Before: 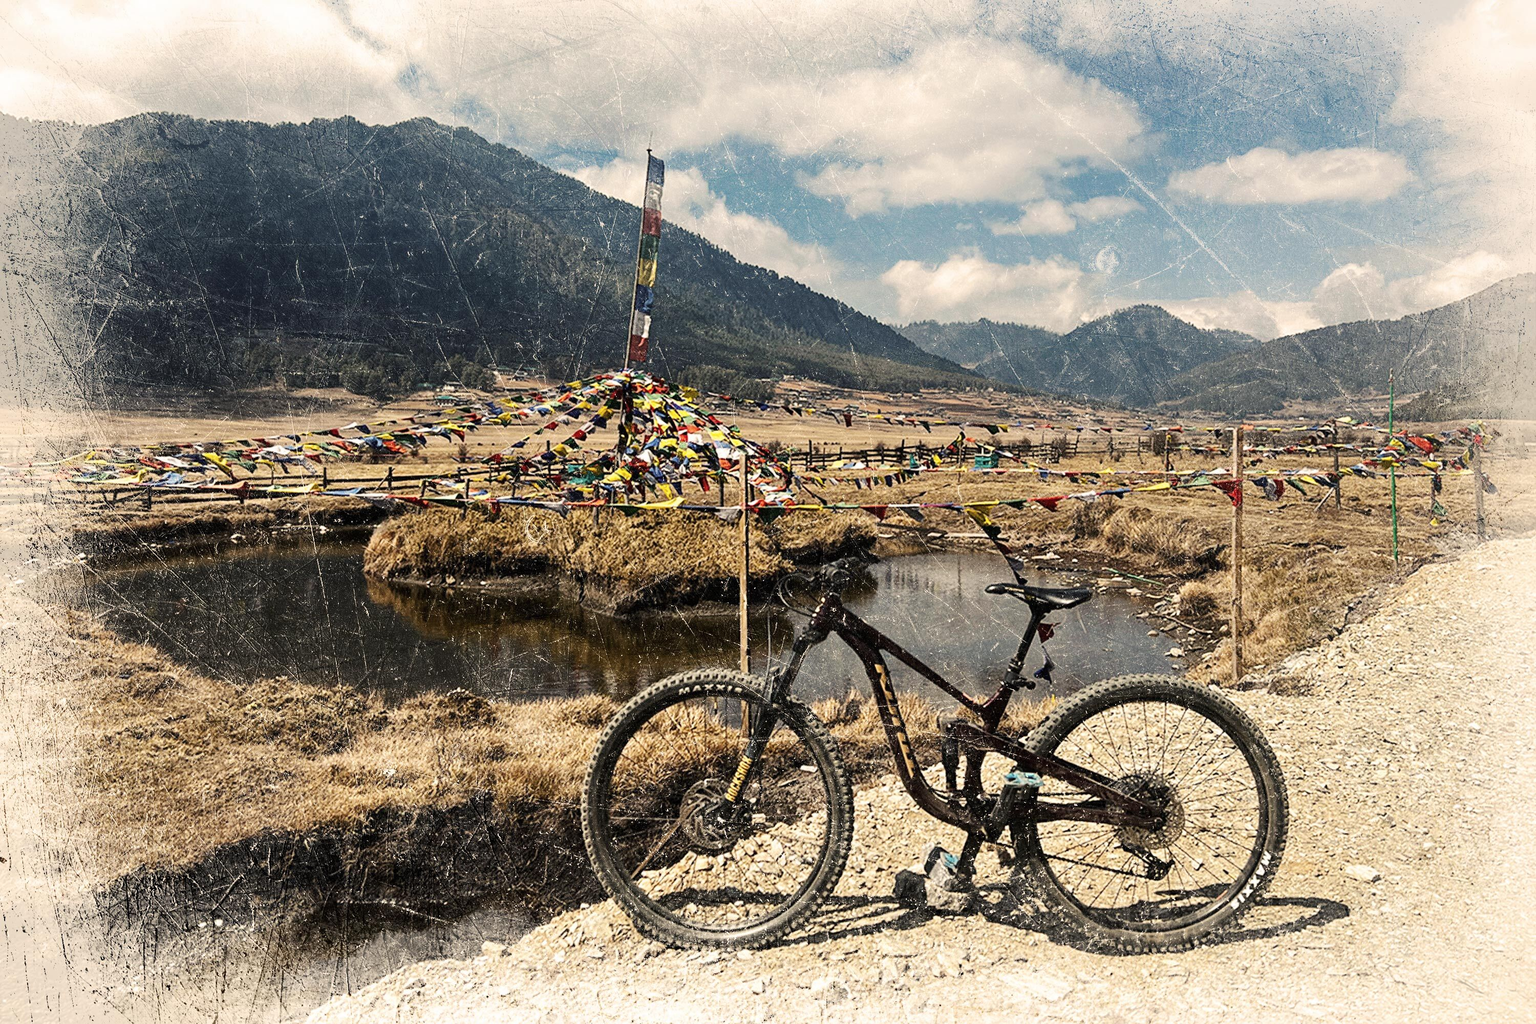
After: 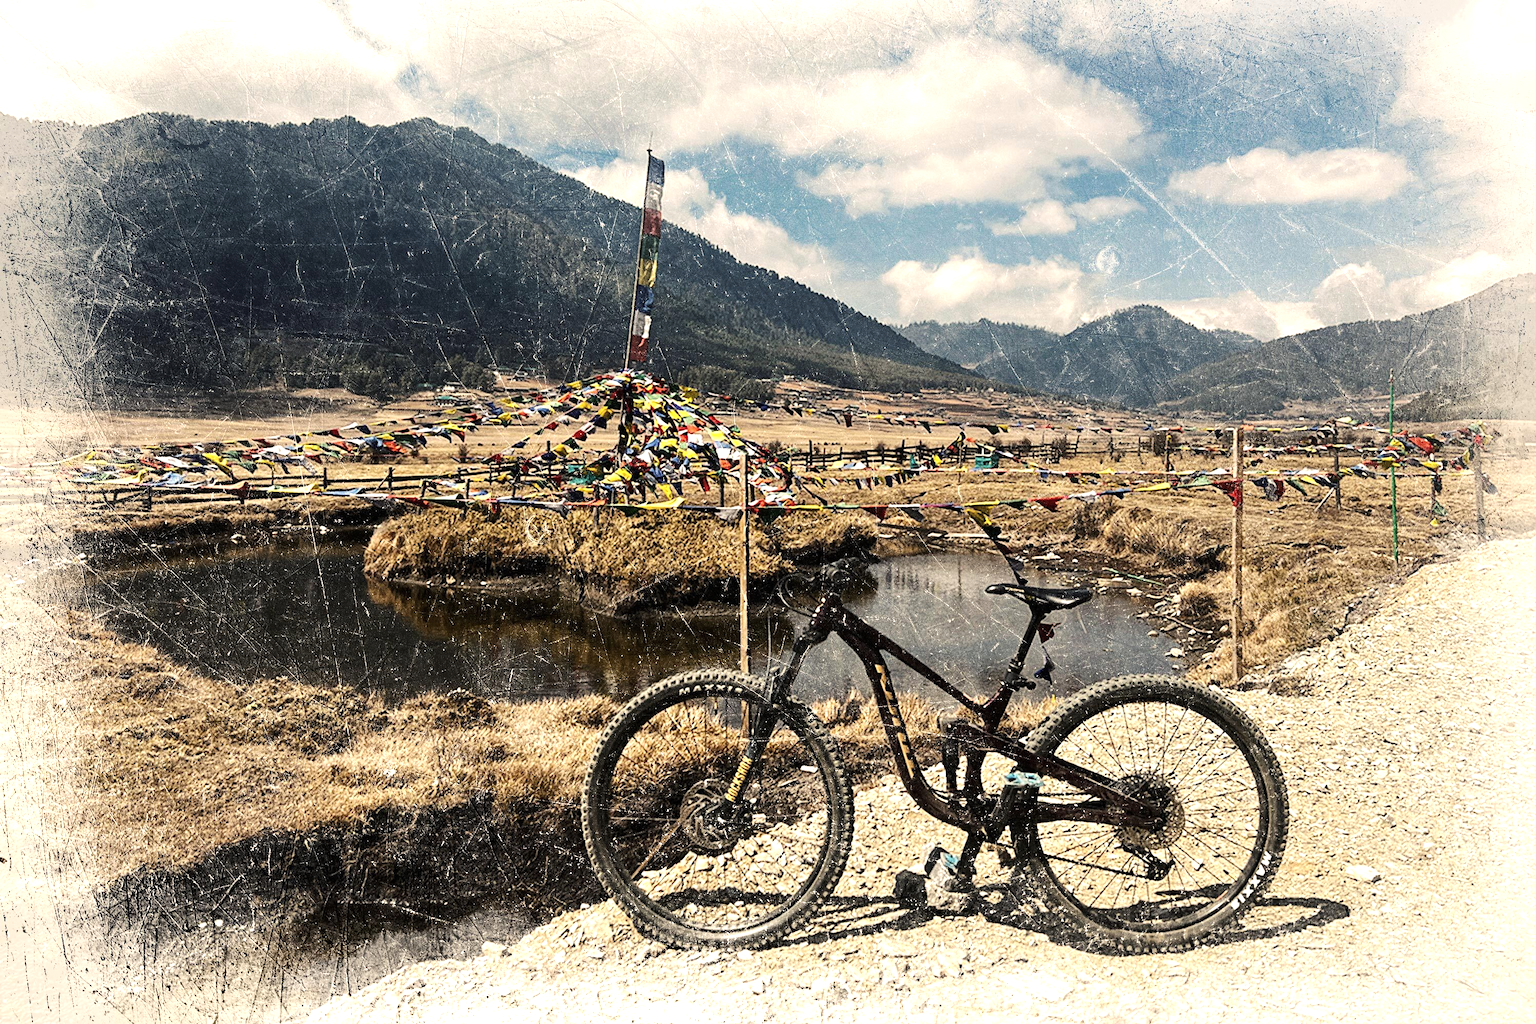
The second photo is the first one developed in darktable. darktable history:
grain: coarseness 0.09 ISO
tone equalizer: -8 EV -0.417 EV, -7 EV -0.389 EV, -6 EV -0.333 EV, -5 EV -0.222 EV, -3 EV 0.222 EV, -2 EV 0.333 EV, -1 EV 0.389 EV, +0 EV 0.417 EV, edges refinement/feathering 500, mask exposure compensation -1.57 EV, preserve details no
